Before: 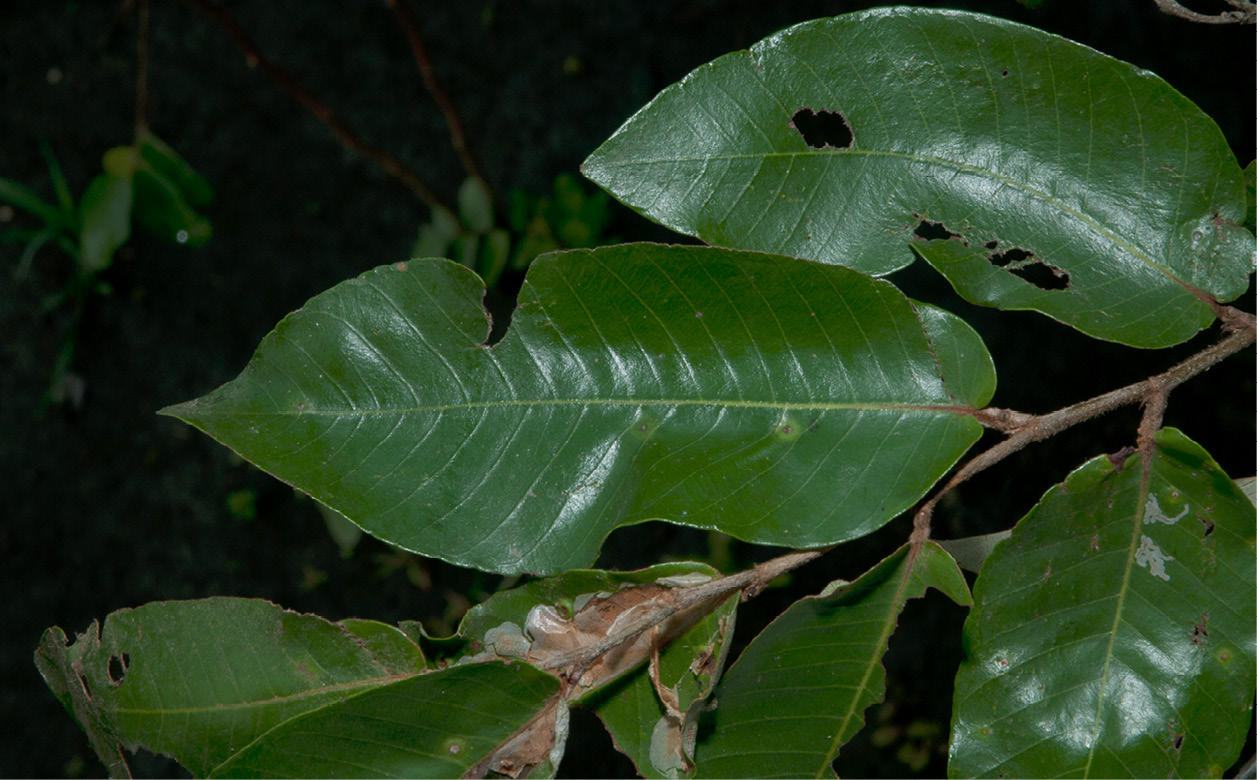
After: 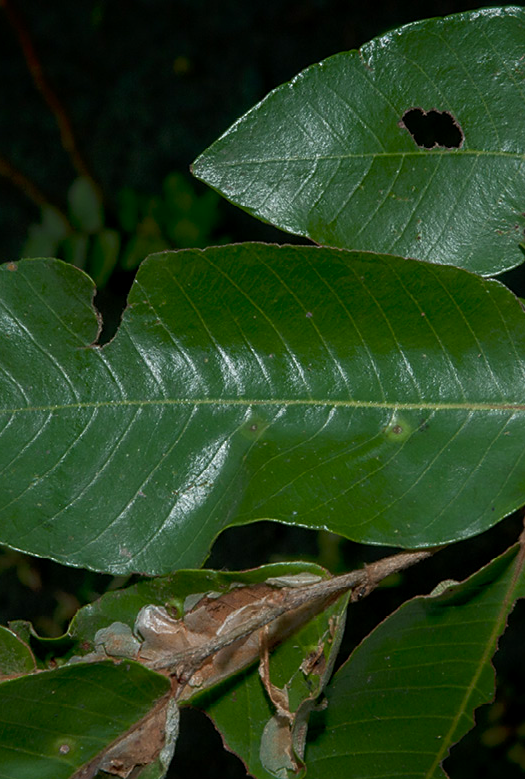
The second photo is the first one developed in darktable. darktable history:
sharpen: radius 1.812, amount 0.403, threshold 1.563
crop: left 31.051%, right 27.128%
tone equalizer: edges refinement/feathering 500, mask exposure compensation -1.57 EV, preserve details no
local contrast: detail 109%
color balance rgb: shadows lift › chroma 2.001%, shadows lift › hue 214.98°, power › luminance 1.17%, power › chroma 0.422%, power › hue 31.32°, perceptual saturation grading › global saturation 0.104%, global vibrance 11.957%
shadows and highlights: shadows -38.64, highlights 64.15, soften with gaussian
